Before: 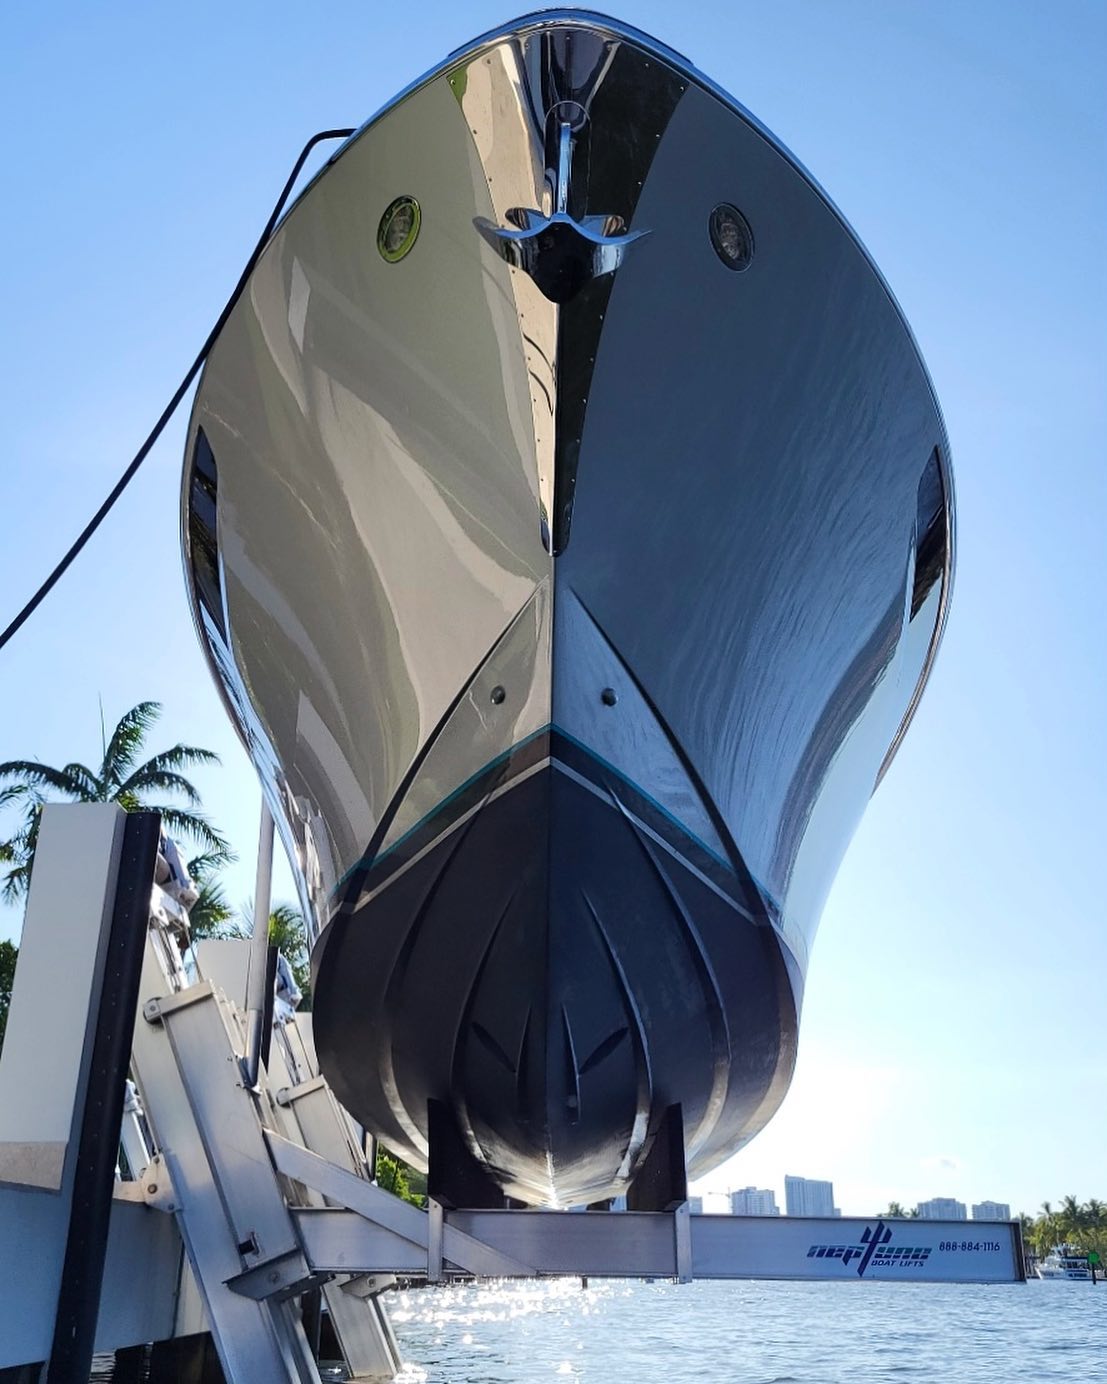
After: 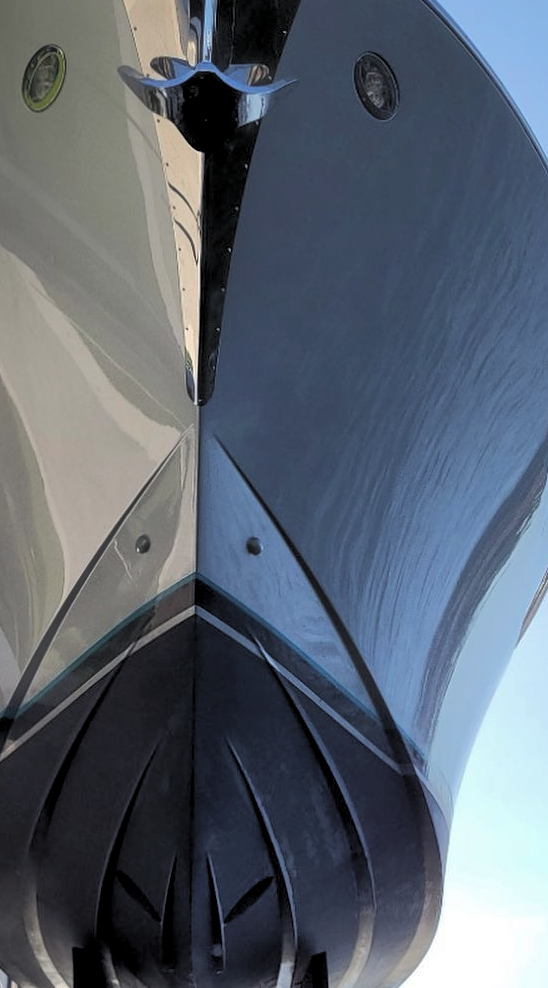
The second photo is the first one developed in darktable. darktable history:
contrast brightness saturation: brightness 0.15
levels: levels [0.116, 0.574, 1]
haze removal: strength -0.1, adaptive false
shadows and highlights: on, module defaults
crop: left 32.075%, top 10.976%, right 18.355%, bottom 17.596%
